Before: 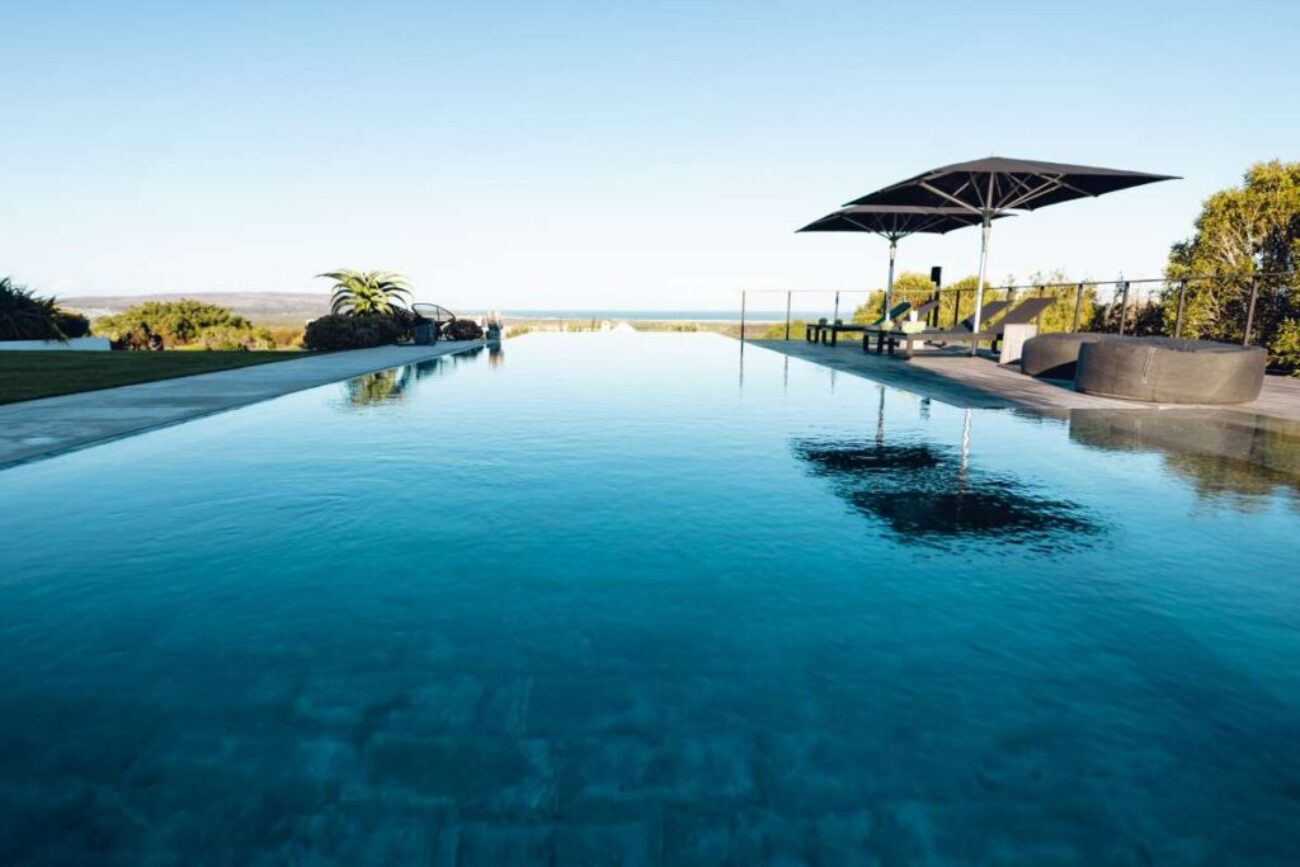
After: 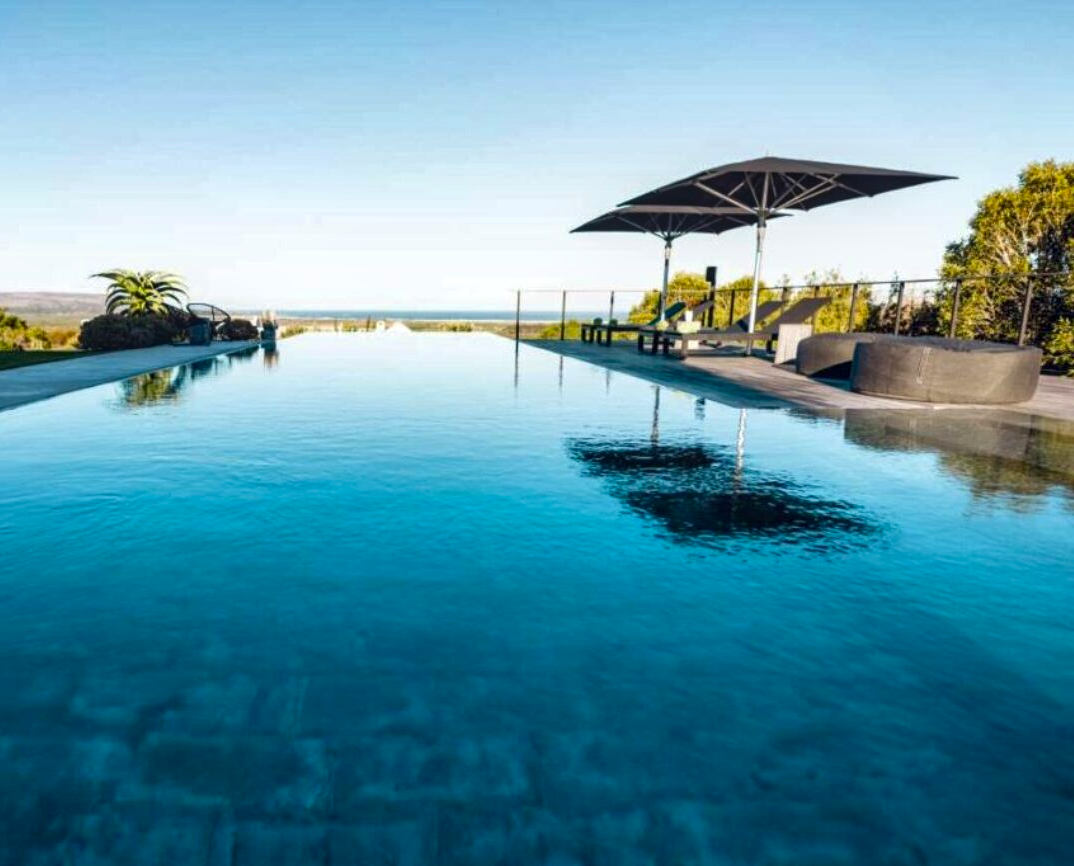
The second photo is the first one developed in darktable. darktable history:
contrast brightness saturation: contrast 0.036, saturation 0.164
crop: left 17.362%, bottom 0.019%
shadows and highlights: shadows 23.15, highlights -49.09, soften with gaussian
local contrast: on, module defaults
